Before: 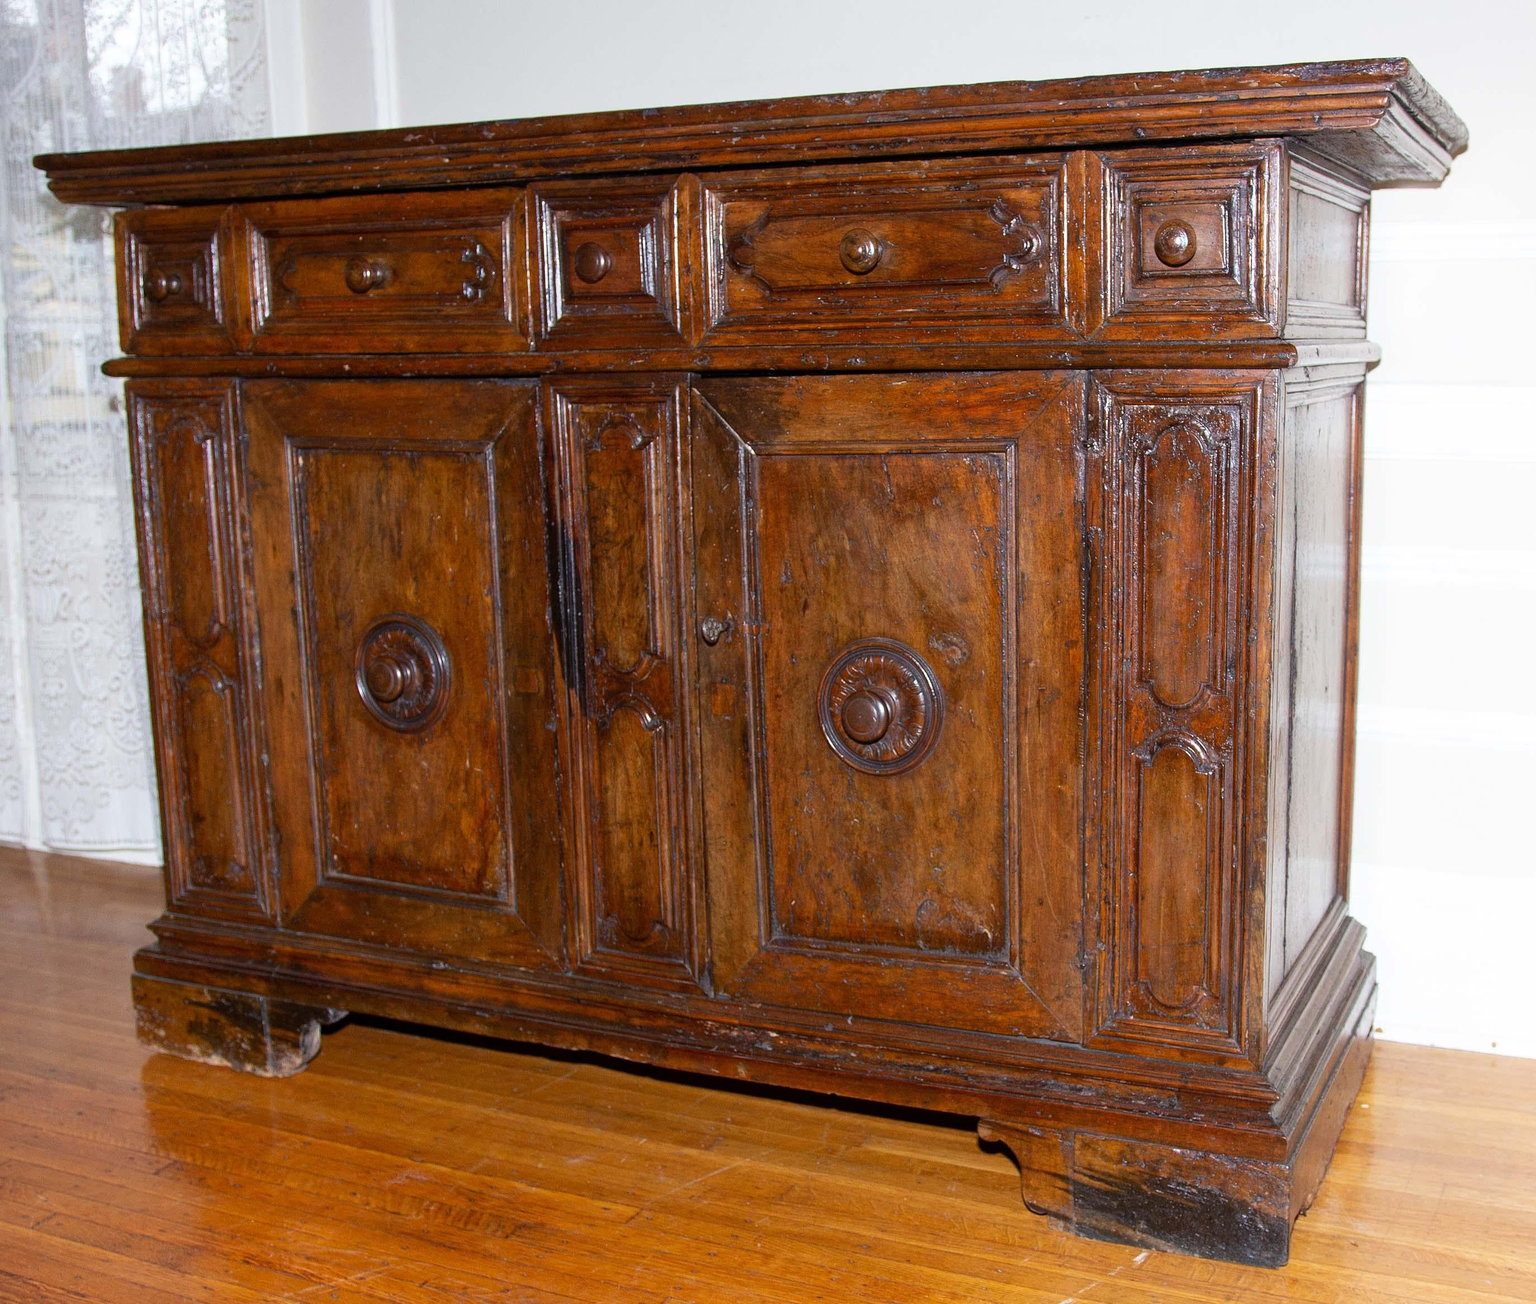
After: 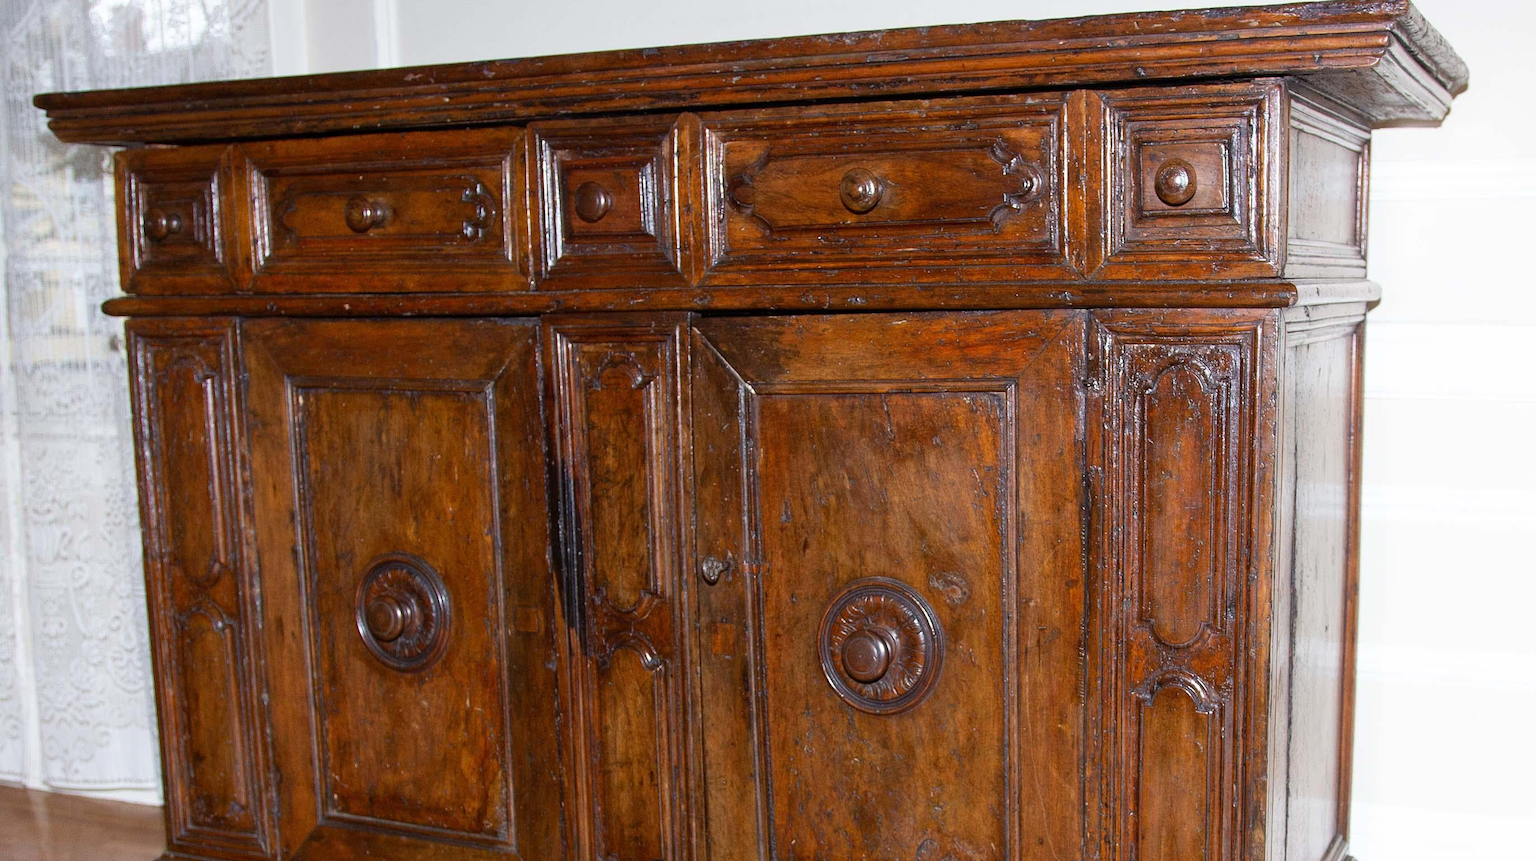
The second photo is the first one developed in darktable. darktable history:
crop and rotate: top 4.729%, bottom 29.179%
